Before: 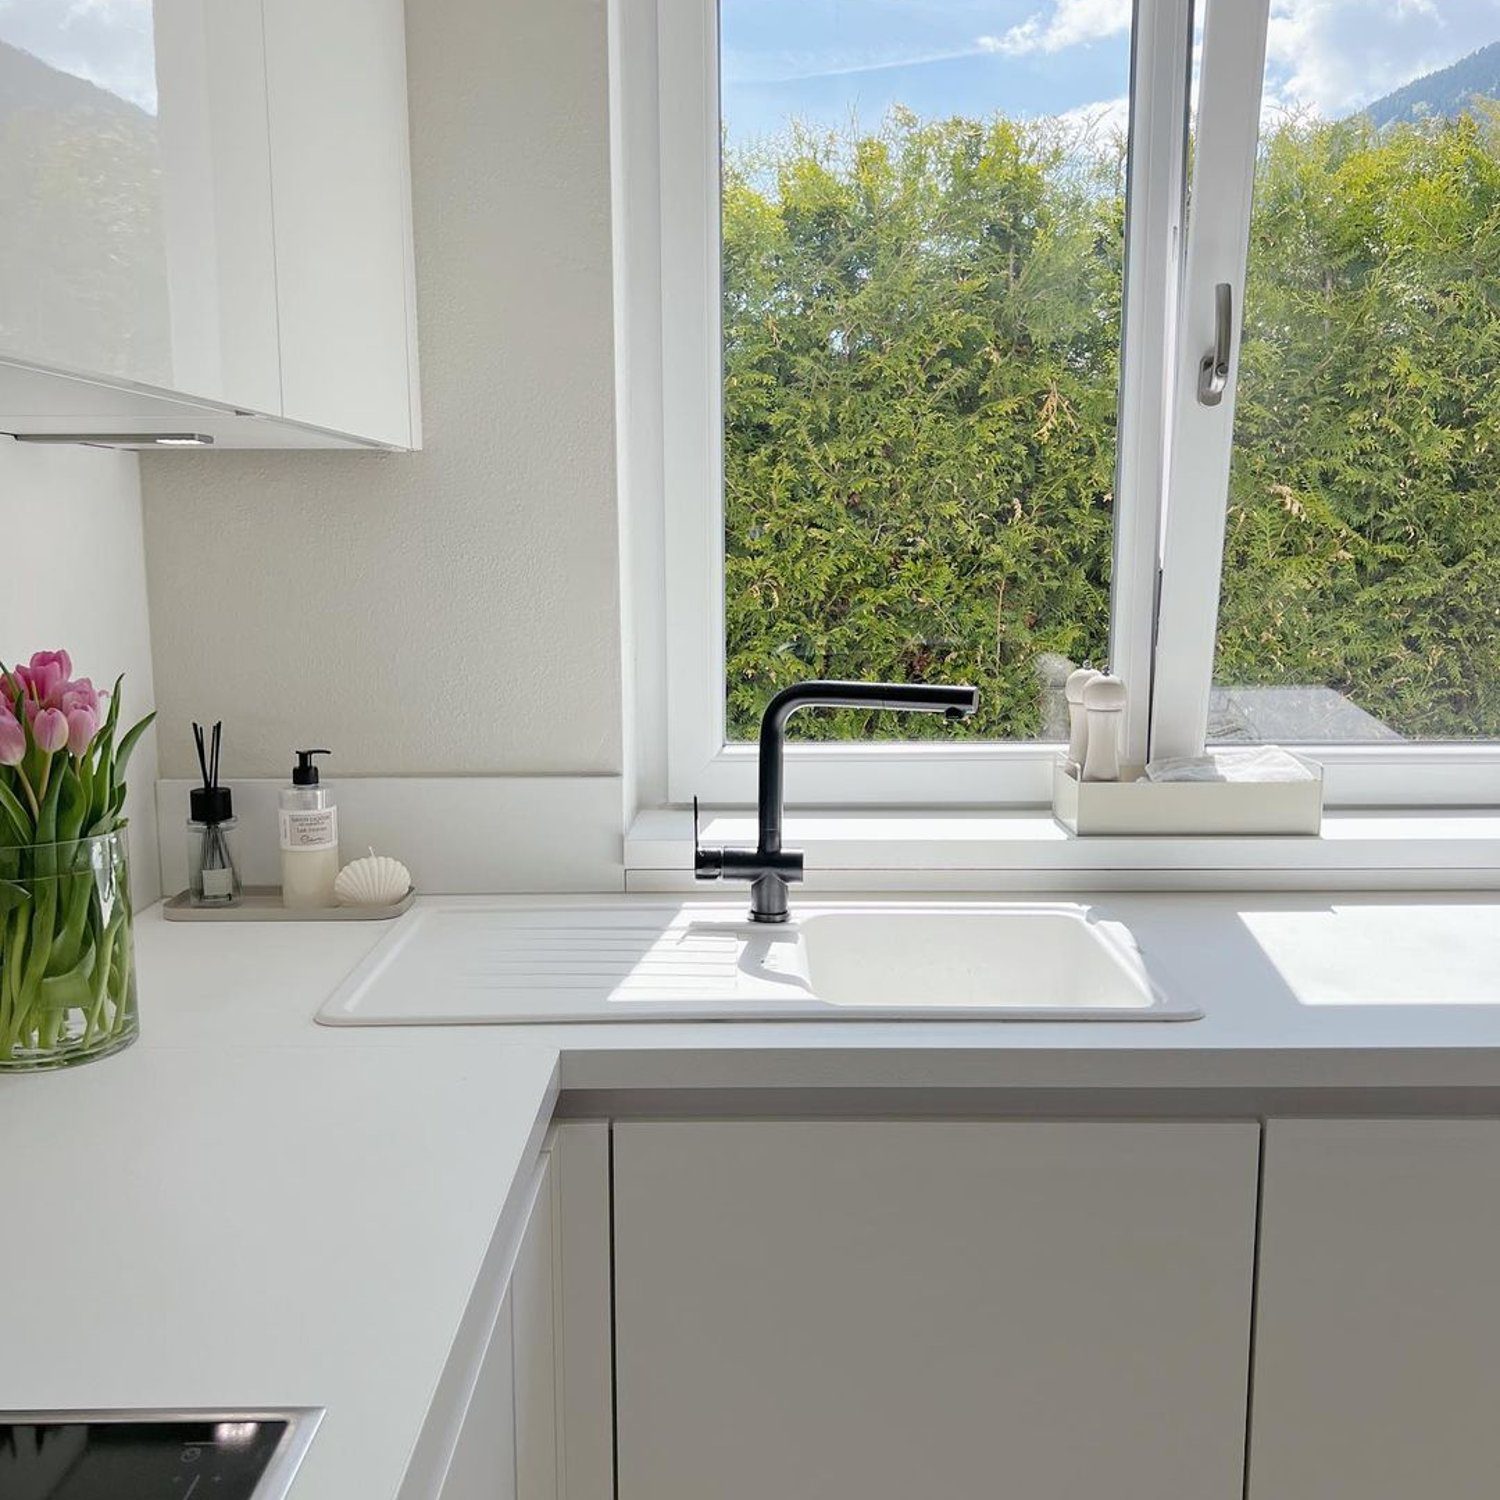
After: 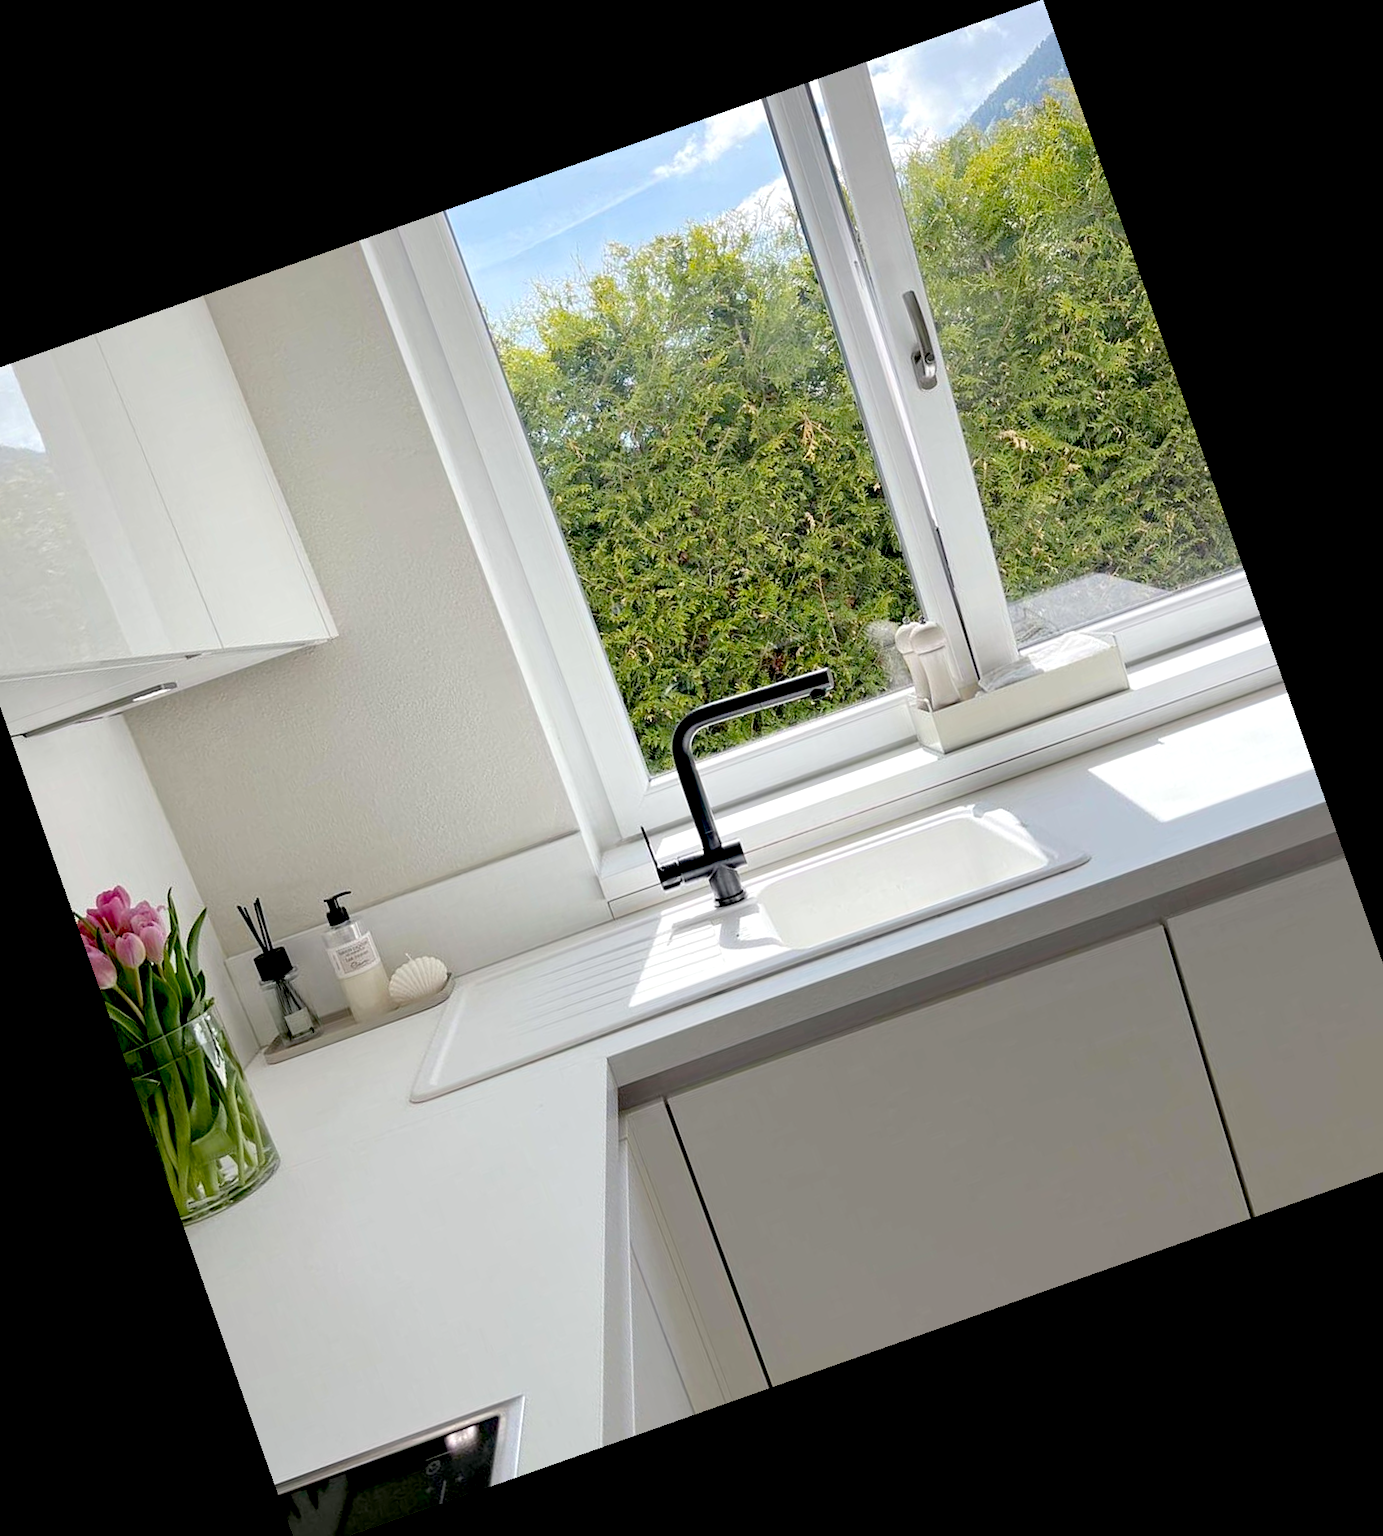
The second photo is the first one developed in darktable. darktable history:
crop and rotate: angle 19.43°, left 6.812%, right 4.125%, bottom 1.087%
exposure: black level correction 0.025, exposure 0.182 EV, compensate highlight preservation false
